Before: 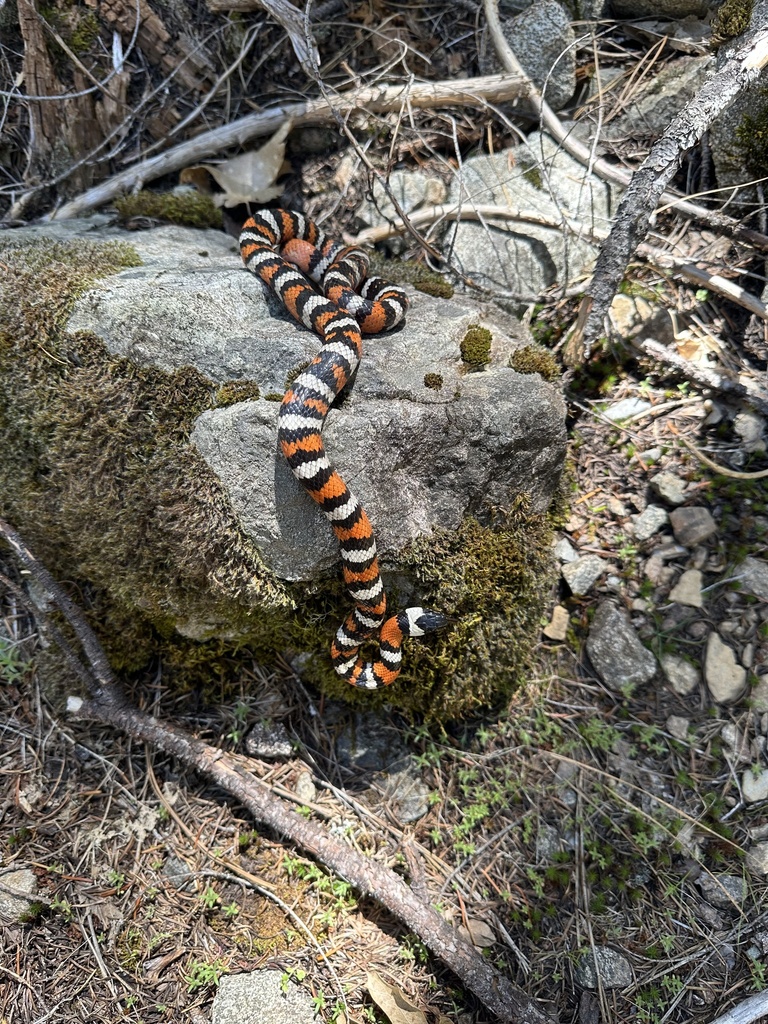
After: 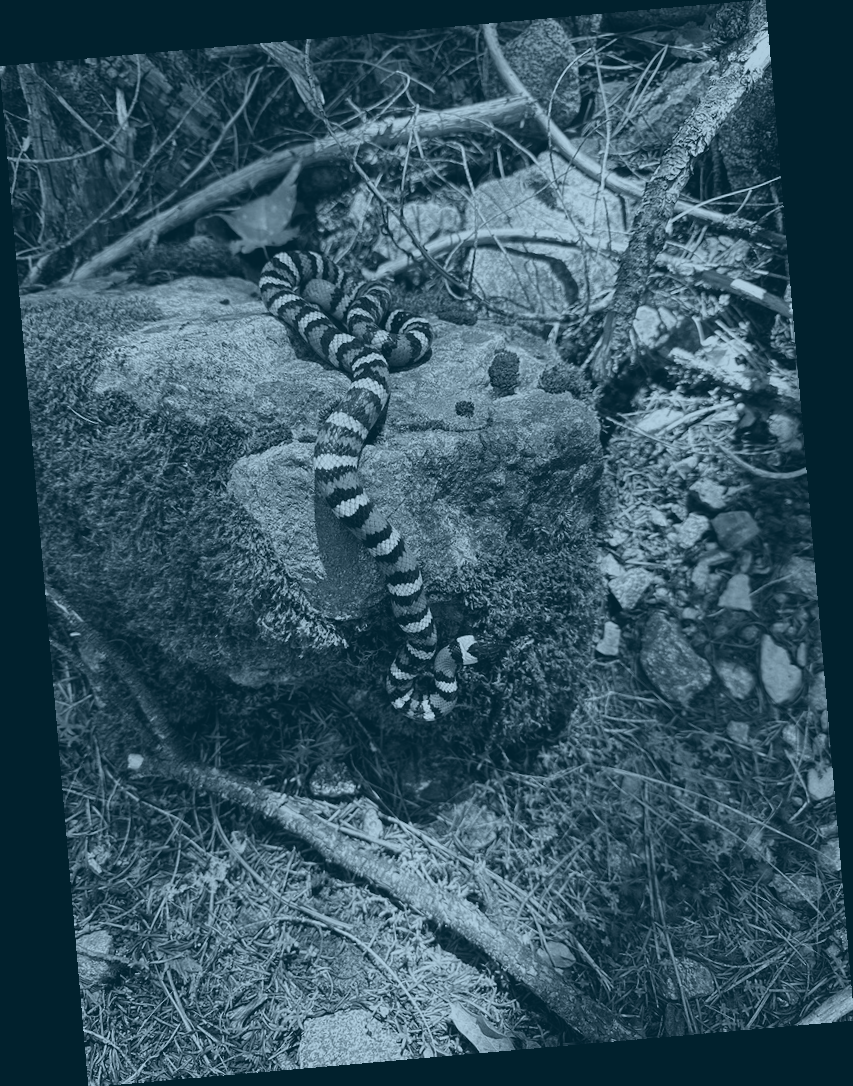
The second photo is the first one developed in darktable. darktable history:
rotate and perspective: rotation -4.98°, automatic cropping off
colorize: hue 194.4°, saturation 29%, source mix 61.75%, lightness 3.98%, version 1
white balance: emerald 1
exposure: black level correction -0.023, exposure 1.397 EV, compensate highlight preservation false
